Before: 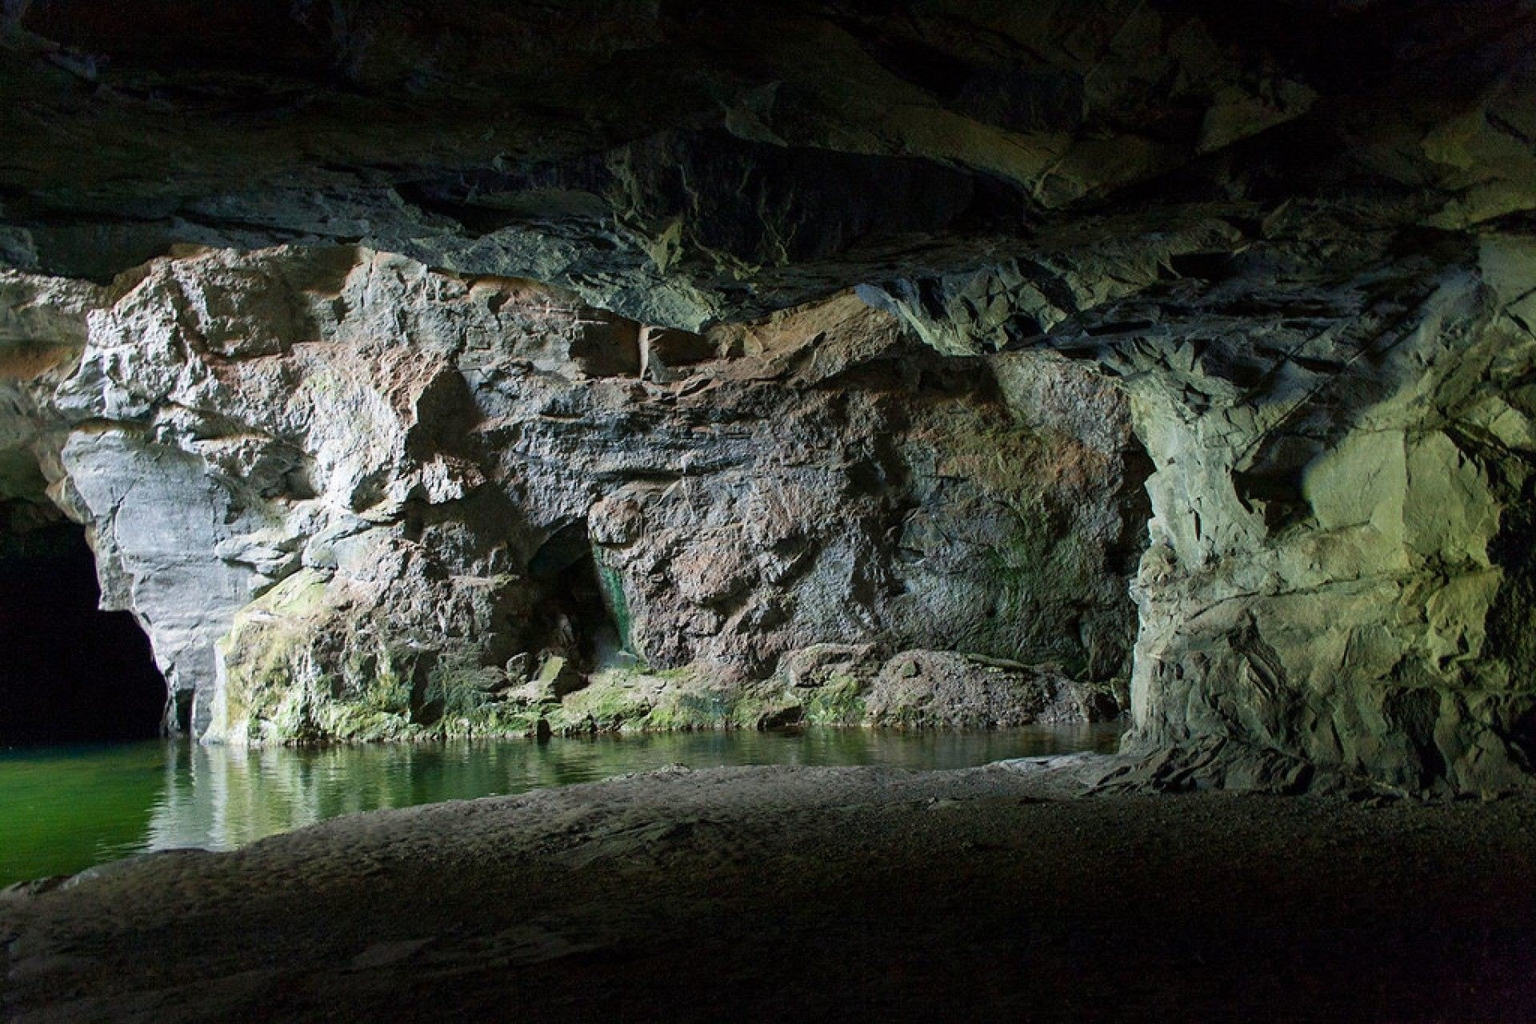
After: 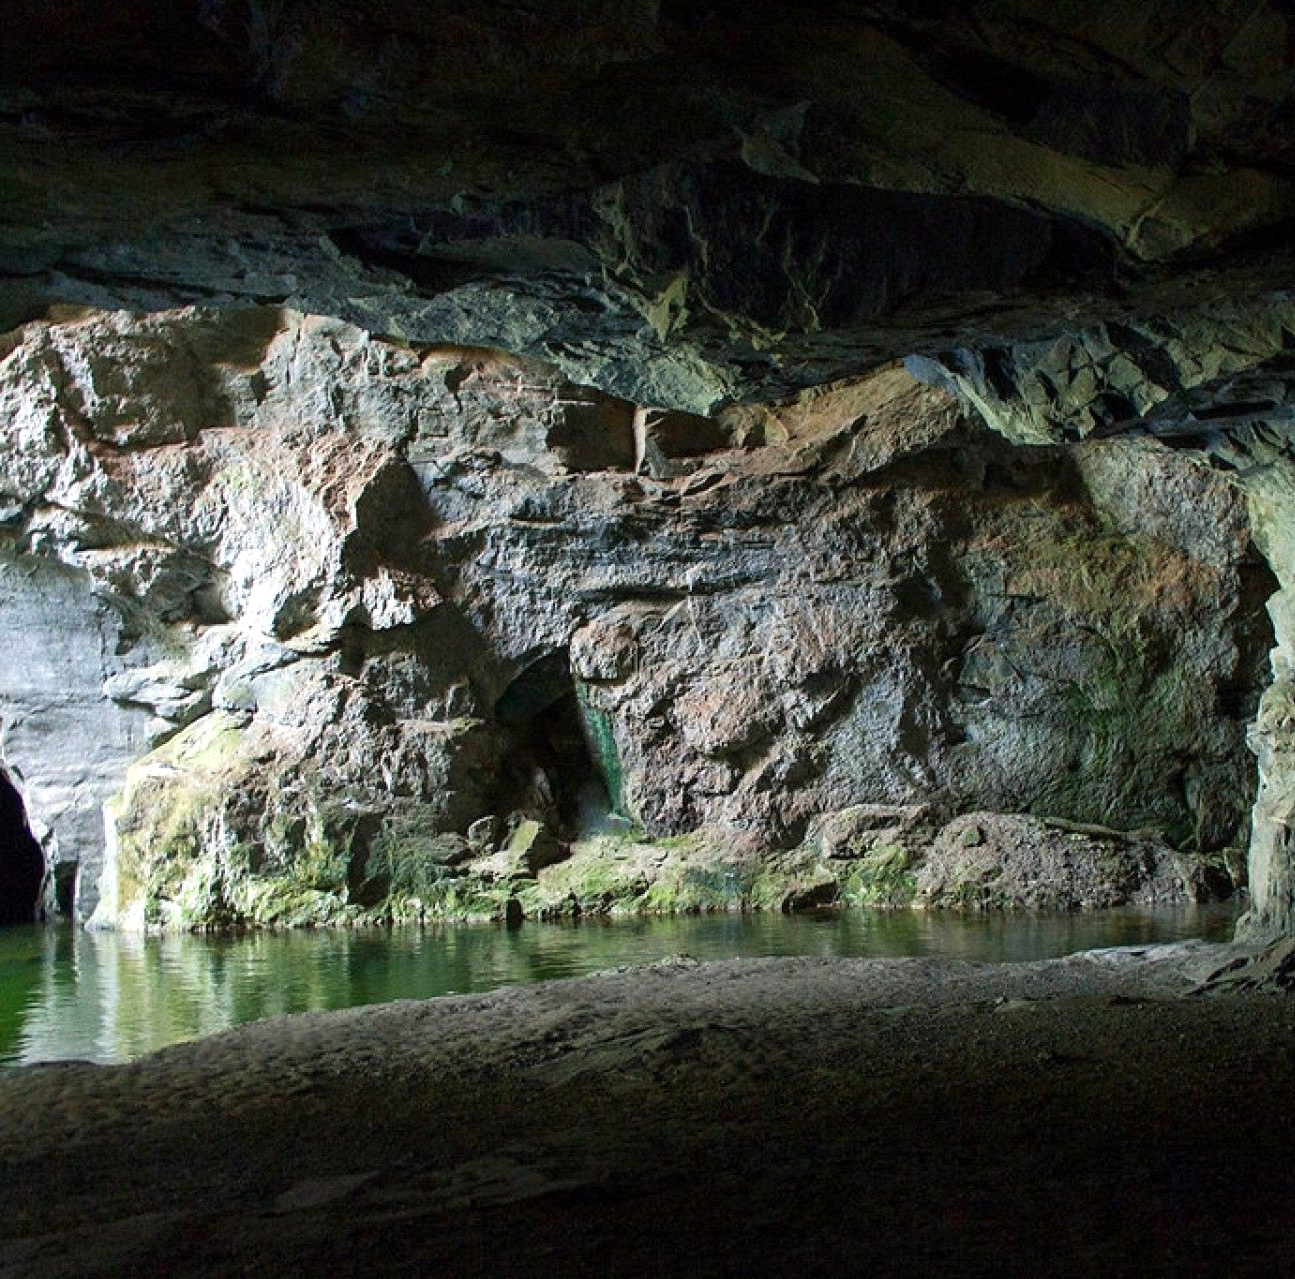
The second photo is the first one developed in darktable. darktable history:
exposure: exposure 0.298 EV, compensate exposure bias true, compensate highlight preservation false
crop and rotate: left 8.607%, right 23.929%
